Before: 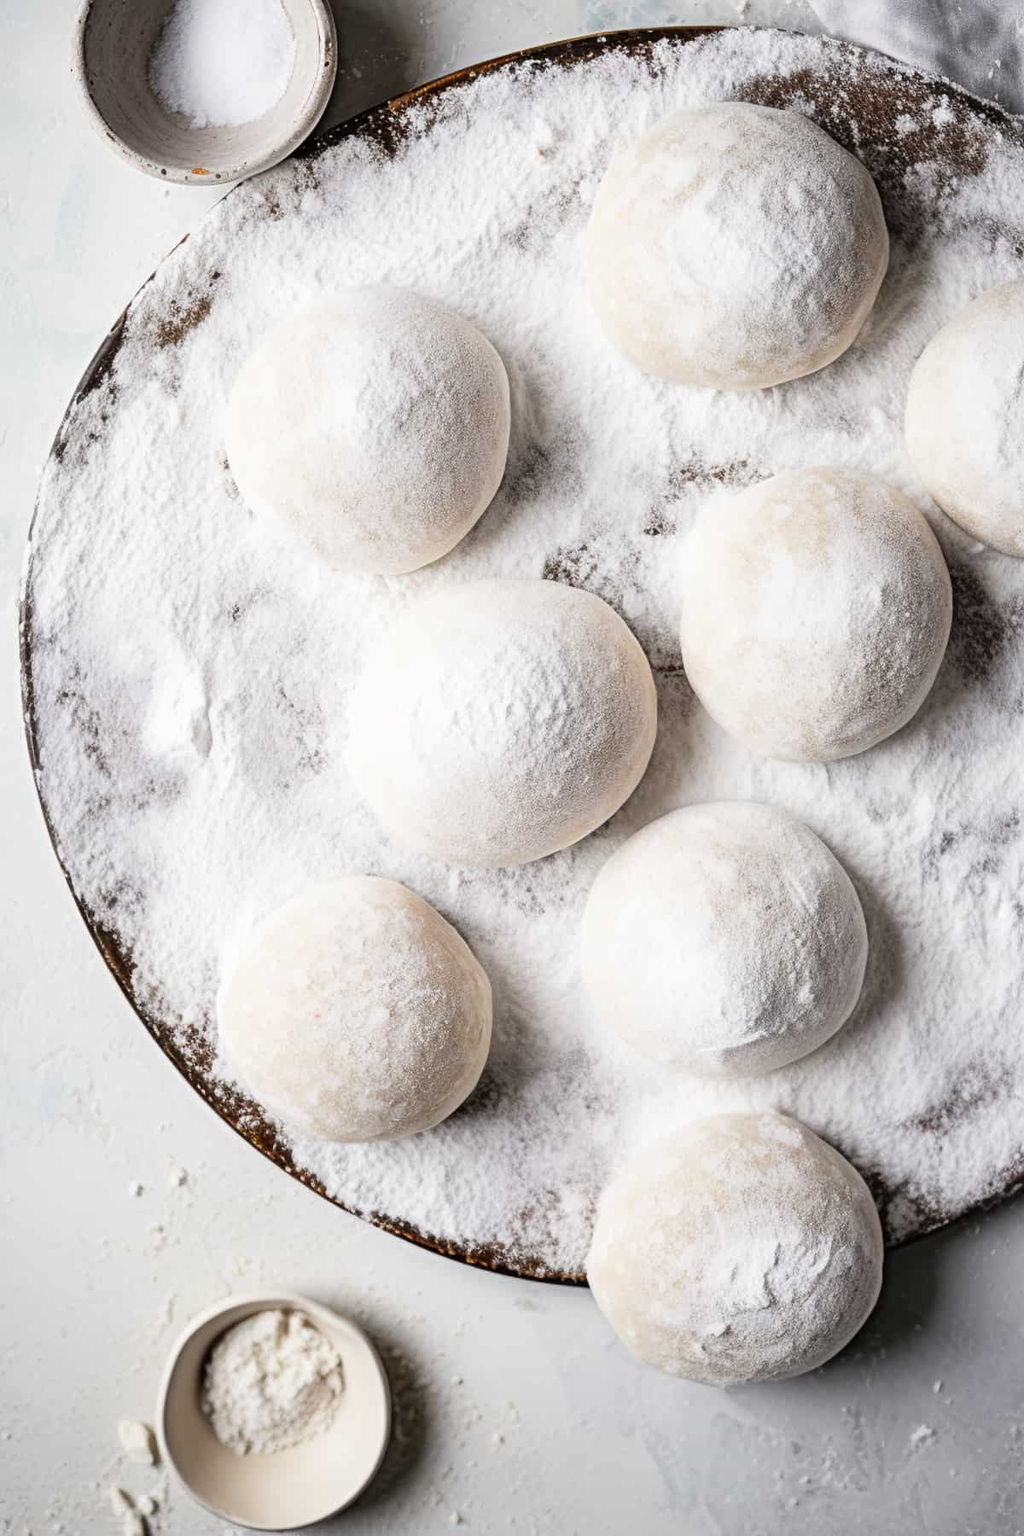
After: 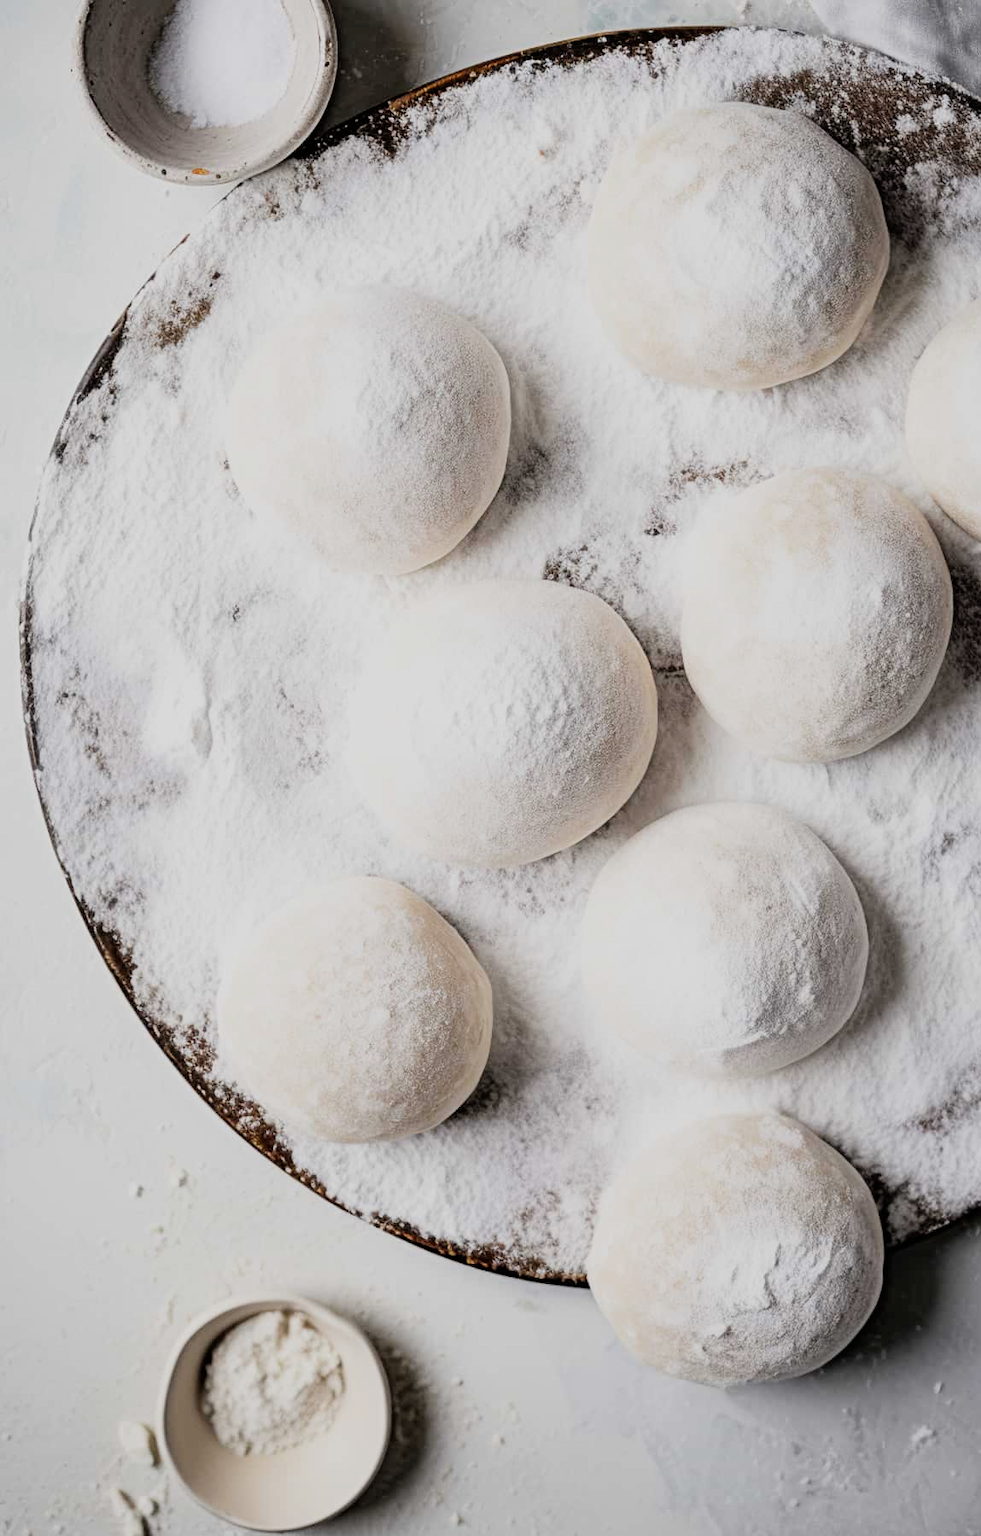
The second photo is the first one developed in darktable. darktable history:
crop: right 4.126%, bottom 0.031%
filmic rgb: hardness 4.17
